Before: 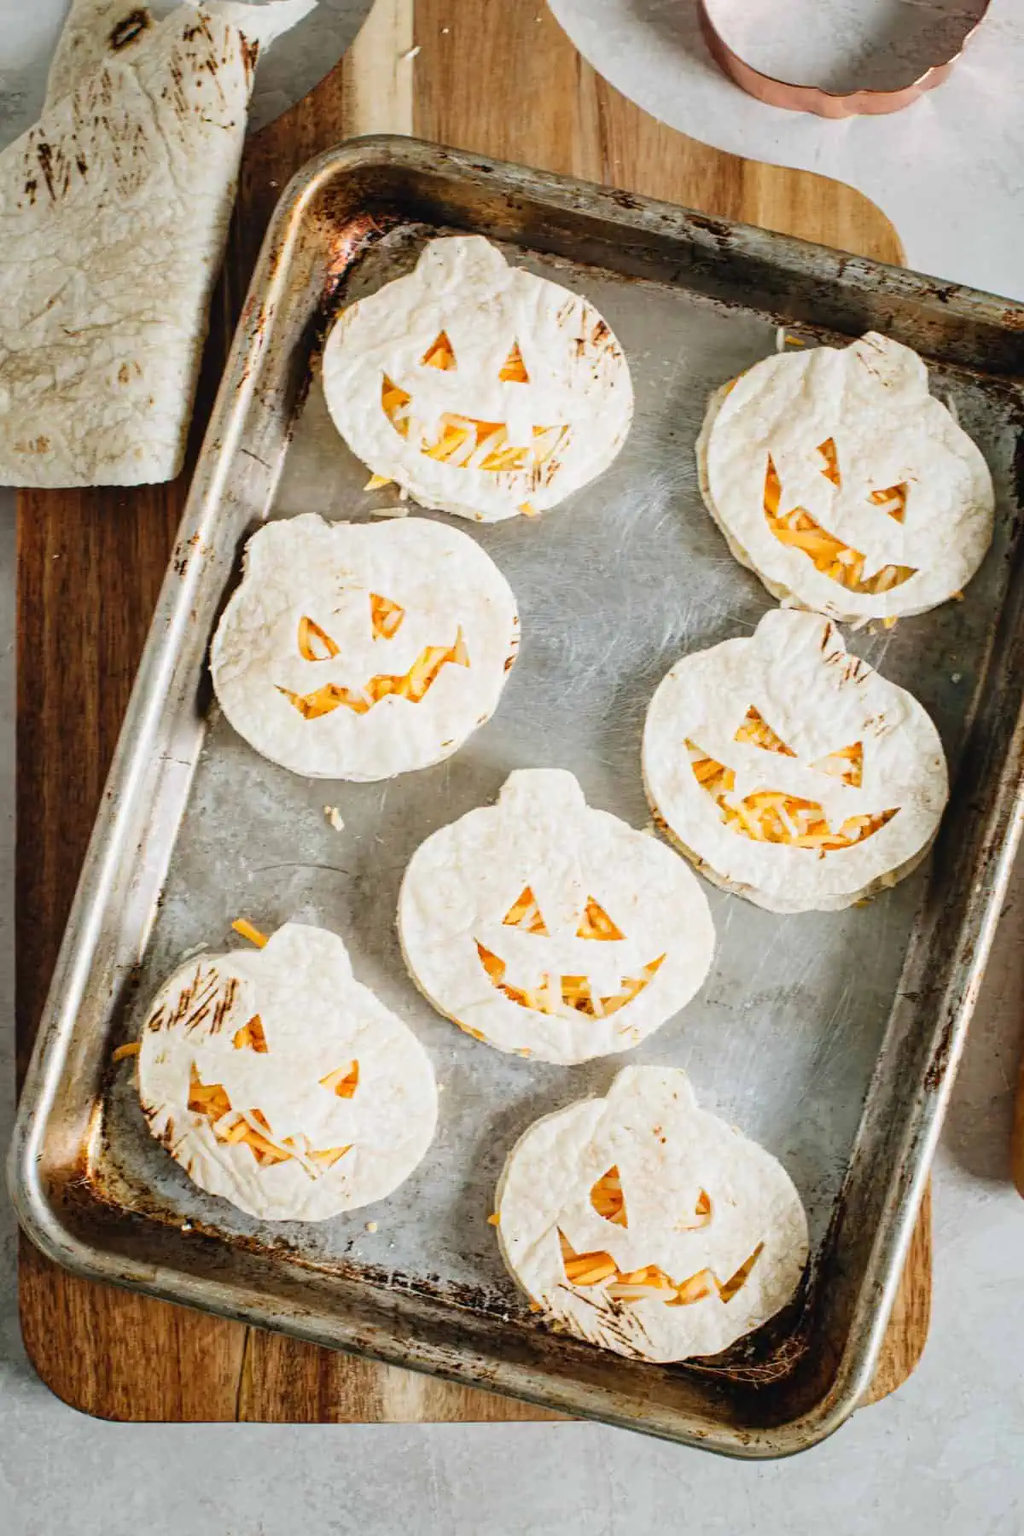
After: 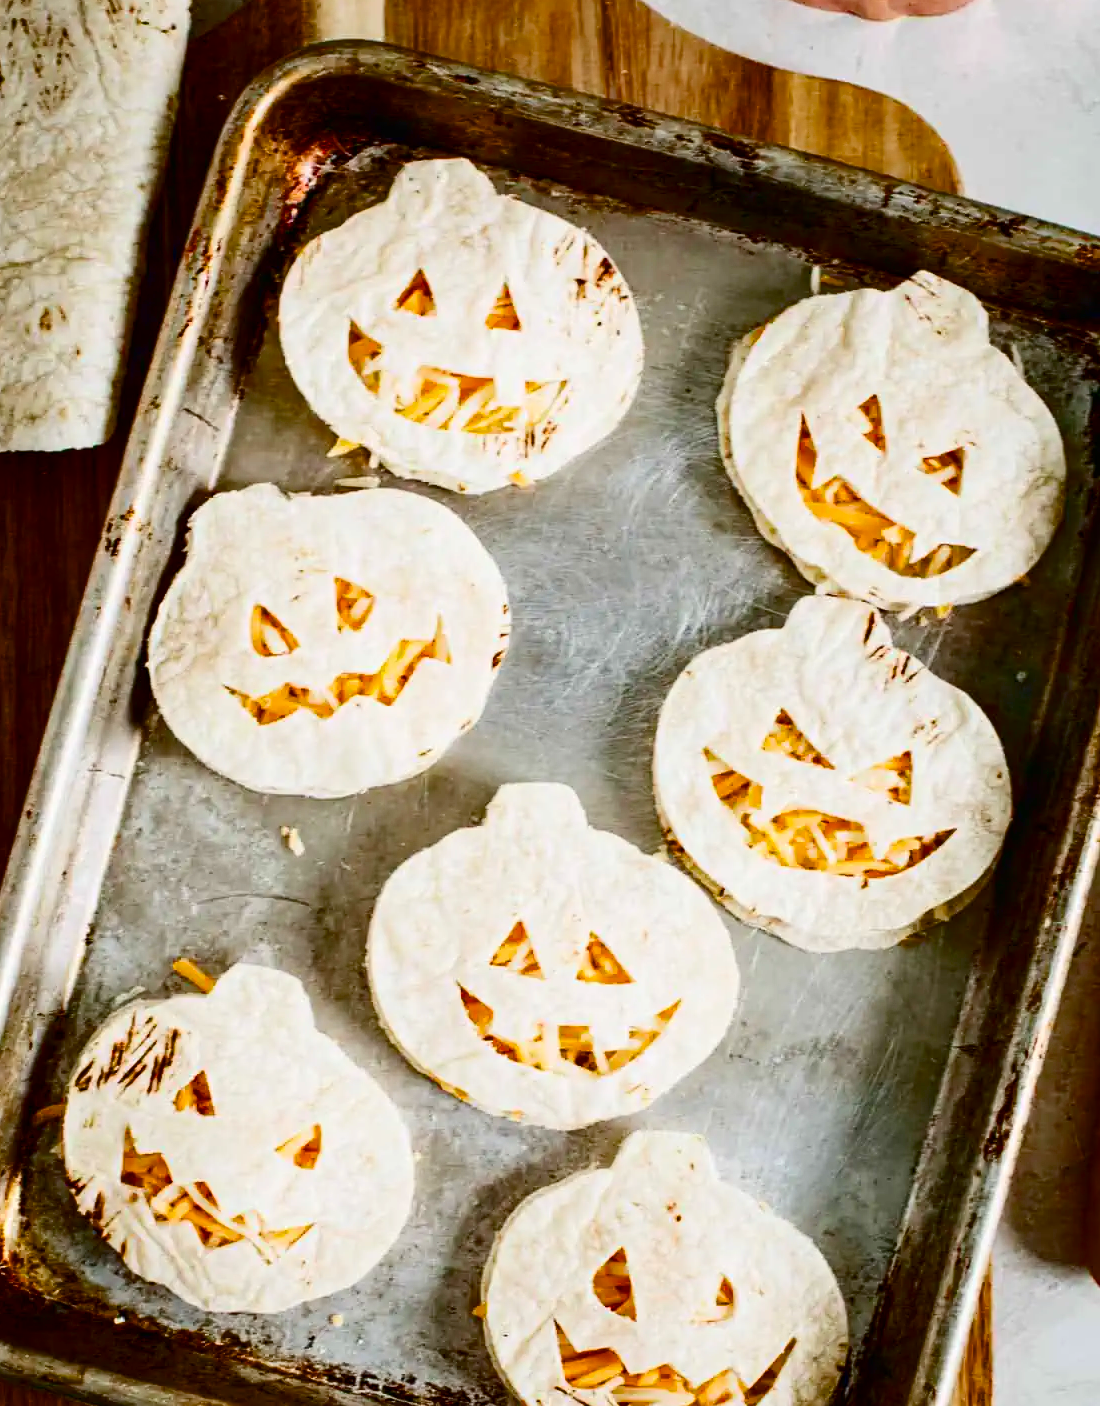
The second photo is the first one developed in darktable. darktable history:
color balance rgb: perceptual saturation grading › global saturation 35.111%, perceptual saturation grading › highlights -29.926%, perceptual saturation grading › shadows 34.525%, saturation formula JzAzBz (2021)
crop: left 8.28%, top 6.597%, bottom 15.249%
contrast brightness saturation: contrast 0.204, brightness -0.104, saturation 0.102
